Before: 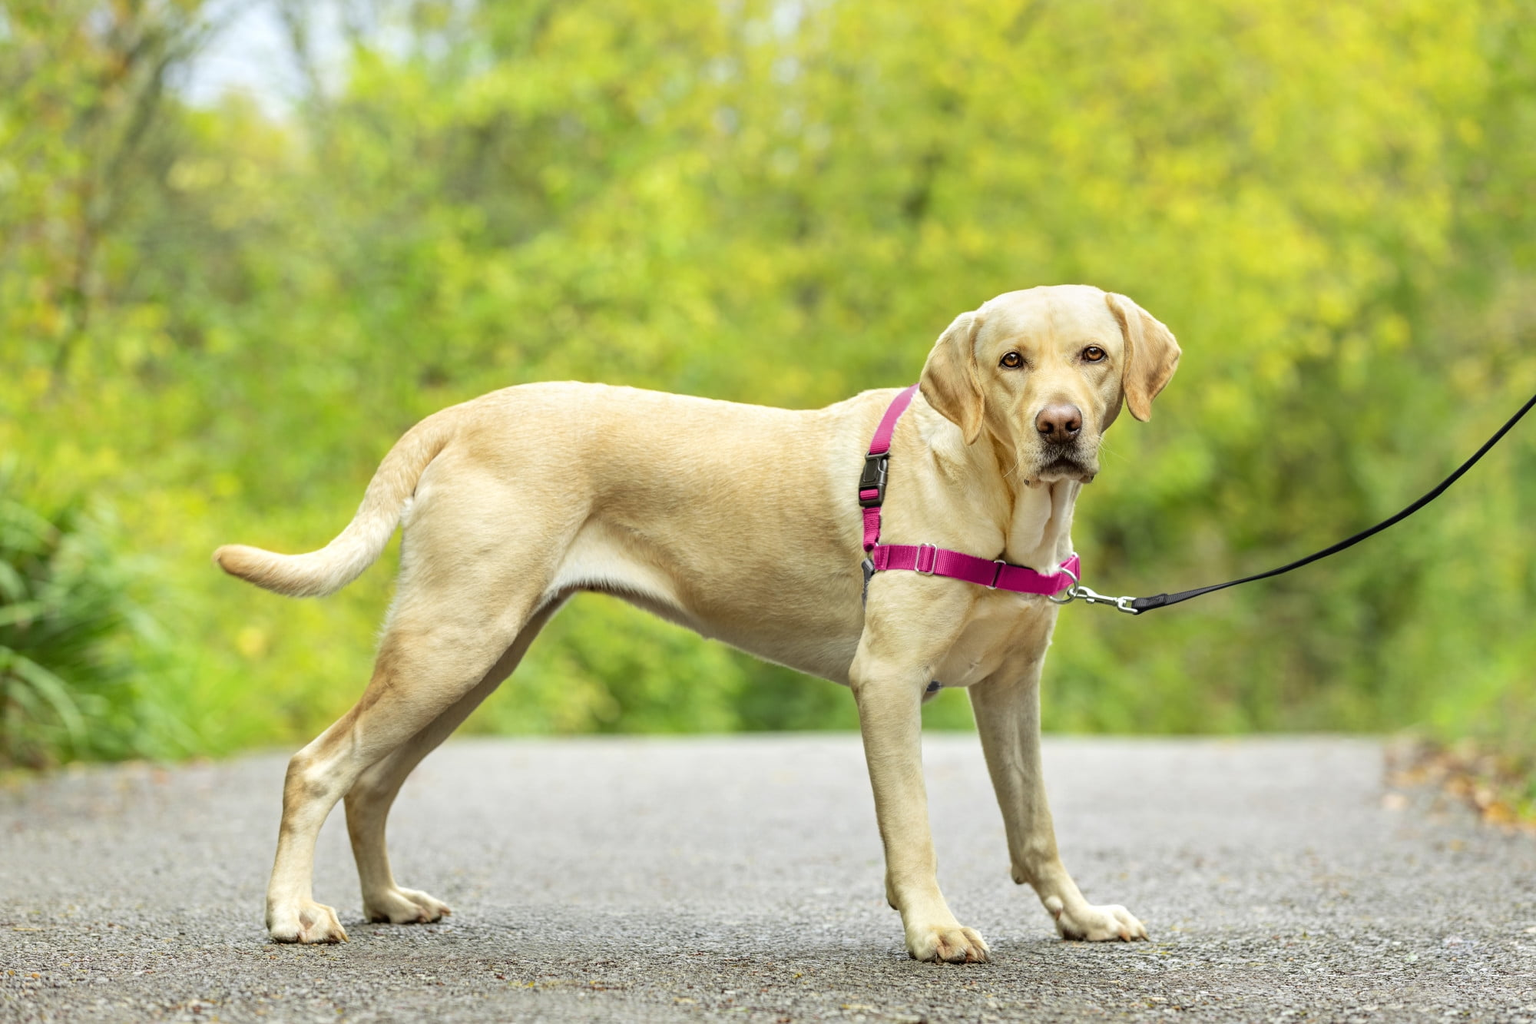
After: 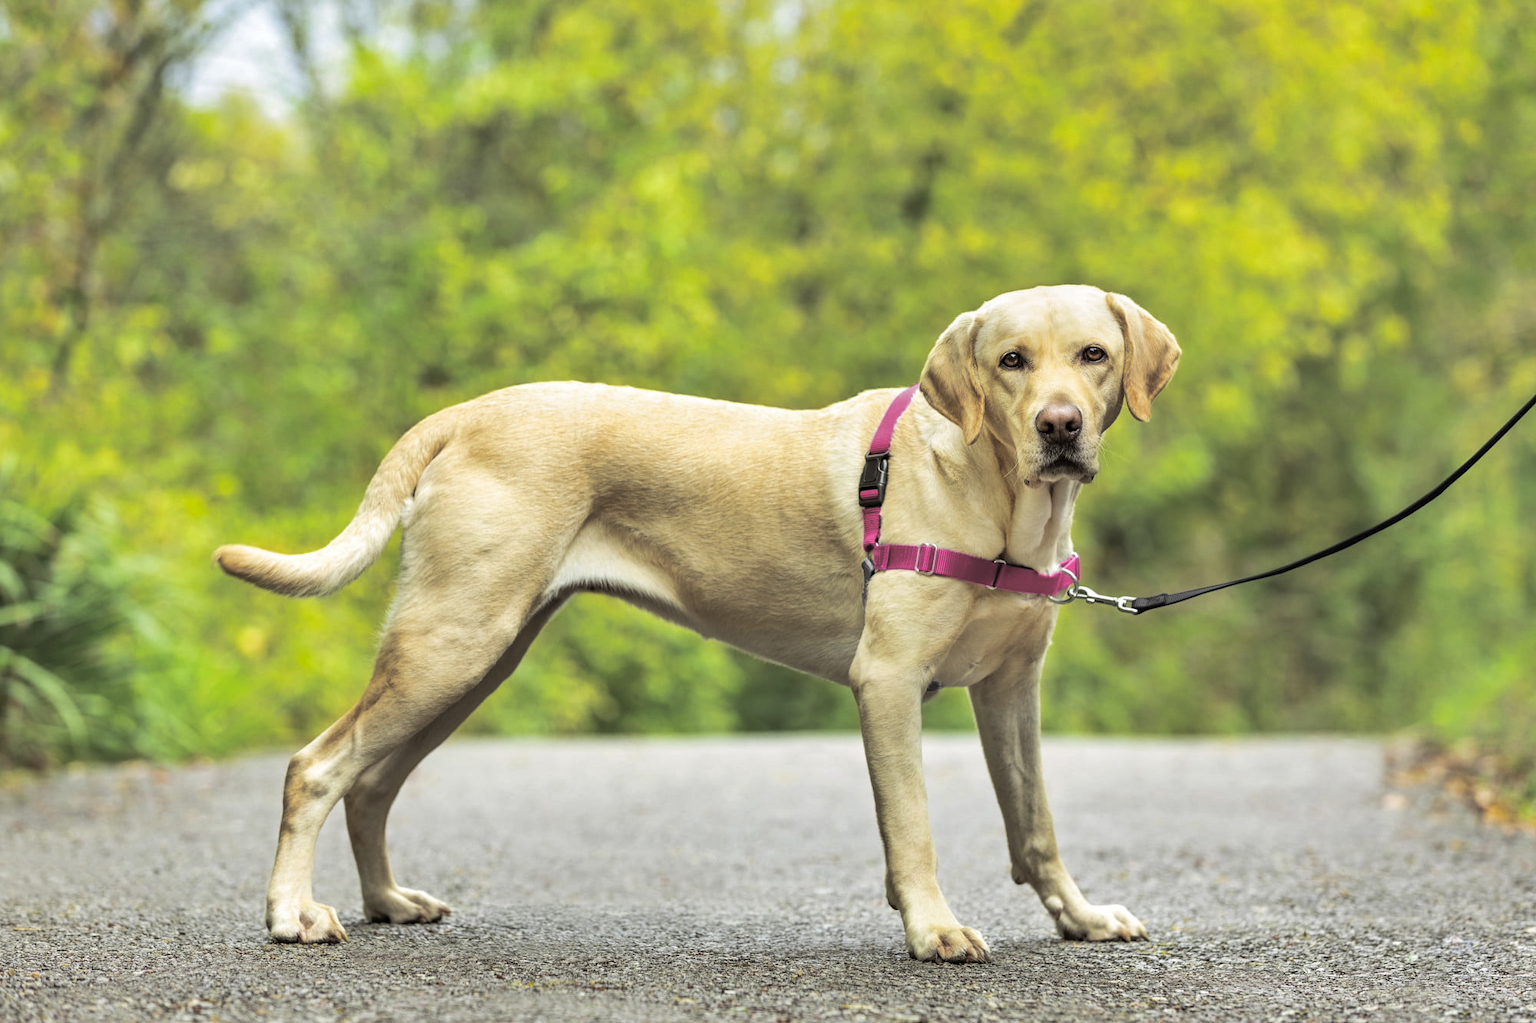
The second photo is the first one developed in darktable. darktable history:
split-toning: shadows › hue 36°, shadows › saturation 0.05, highlights › hue 10.8°, highlights › saturation 0.15, compress 40%
shadows and highlights: shadows 12, white point adjustment 1.2, soften with gaussian
